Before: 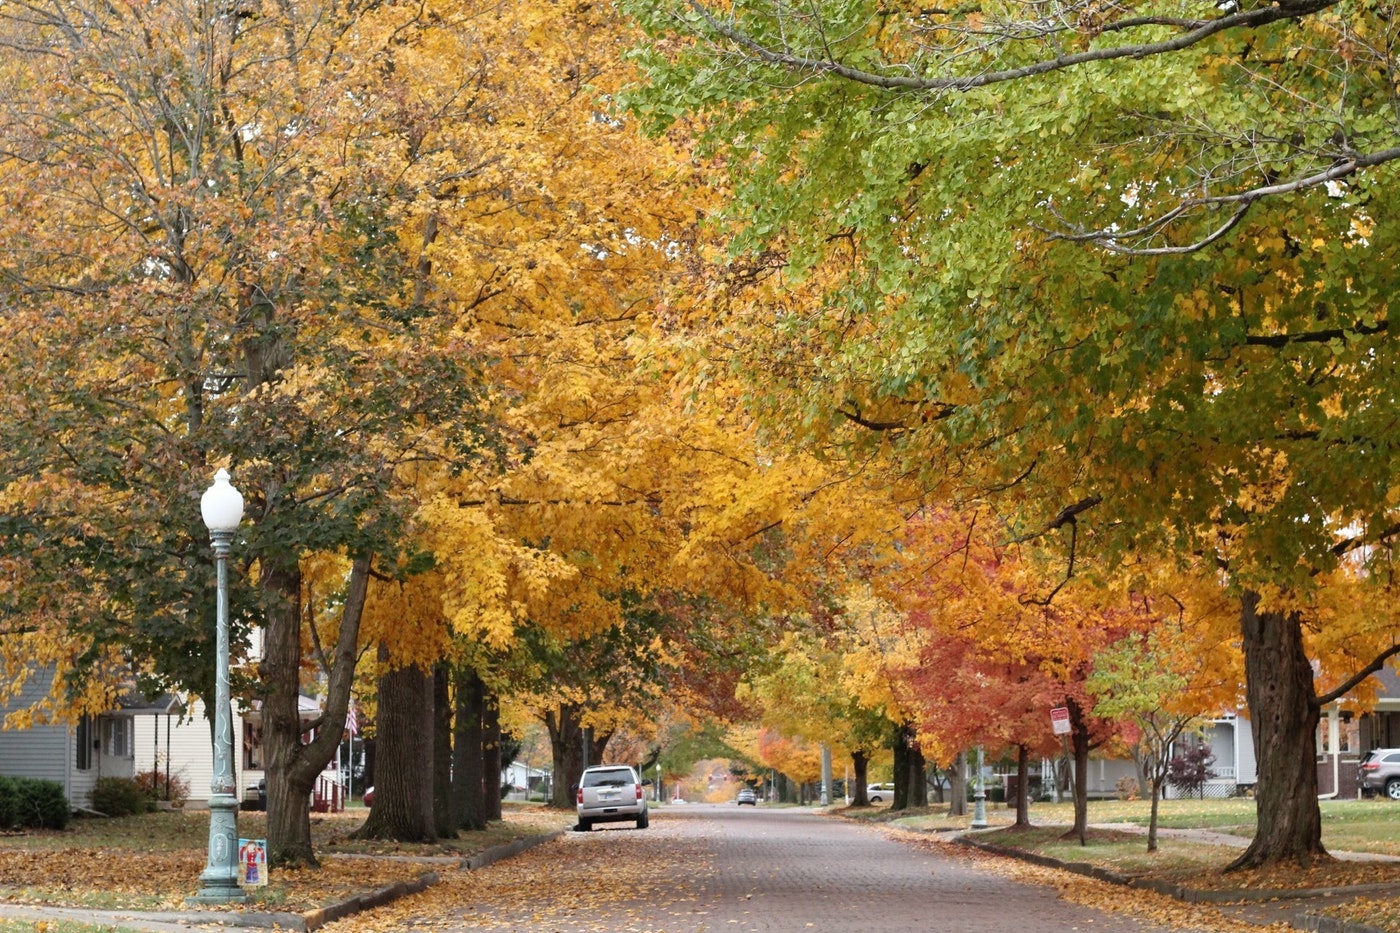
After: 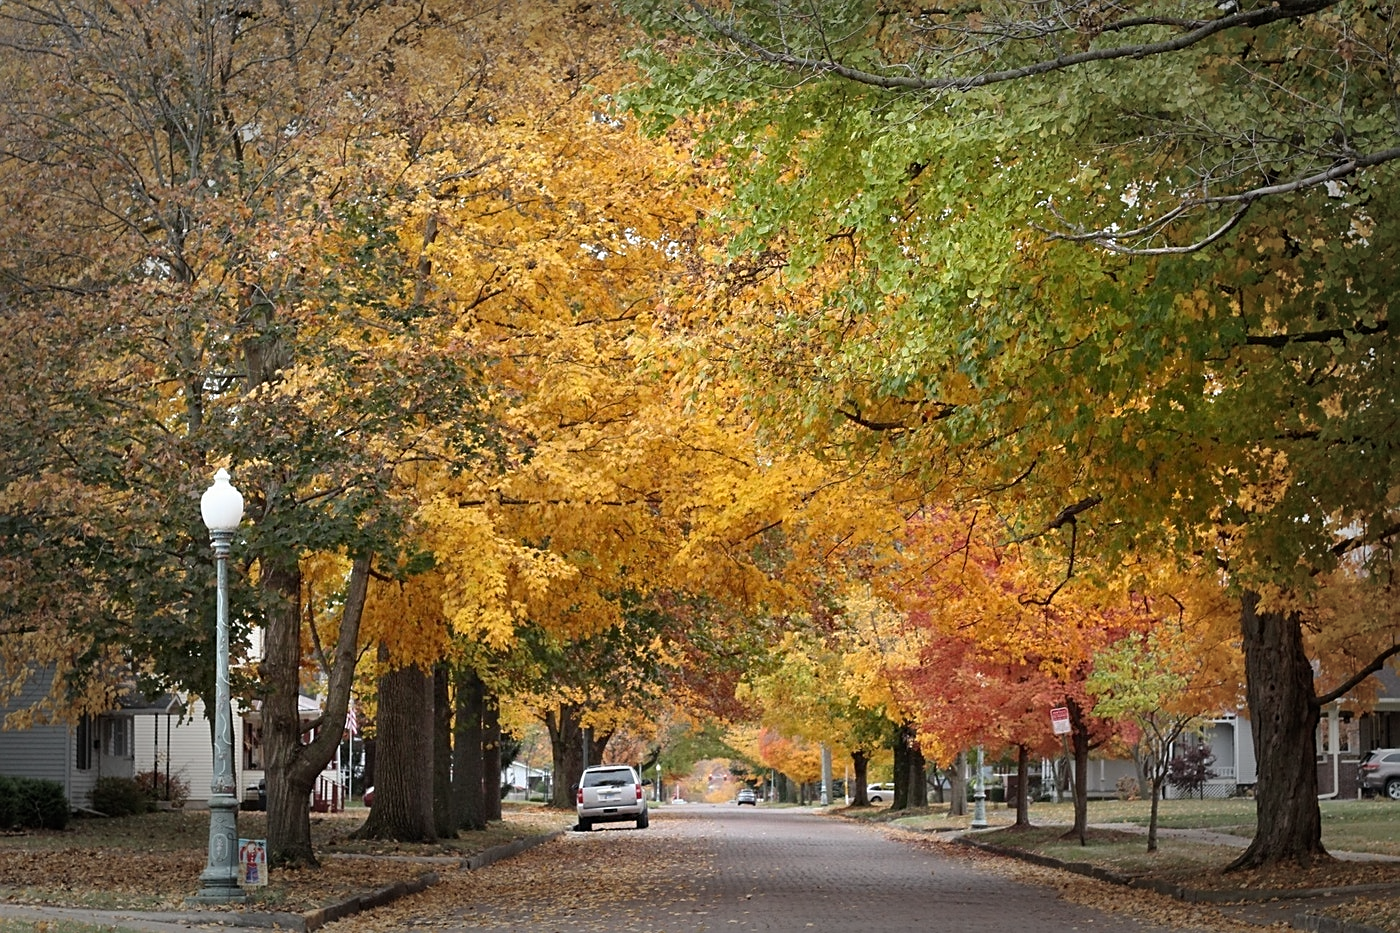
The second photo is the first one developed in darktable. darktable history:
sharpen: on, module defaults
vignetting: fall-off start 66.7%, fall-off radius 39.74%, brightness -0.576, saturation -0.258, automatic ratio true, width/height ratio 0.671, dithering 16-bit output
